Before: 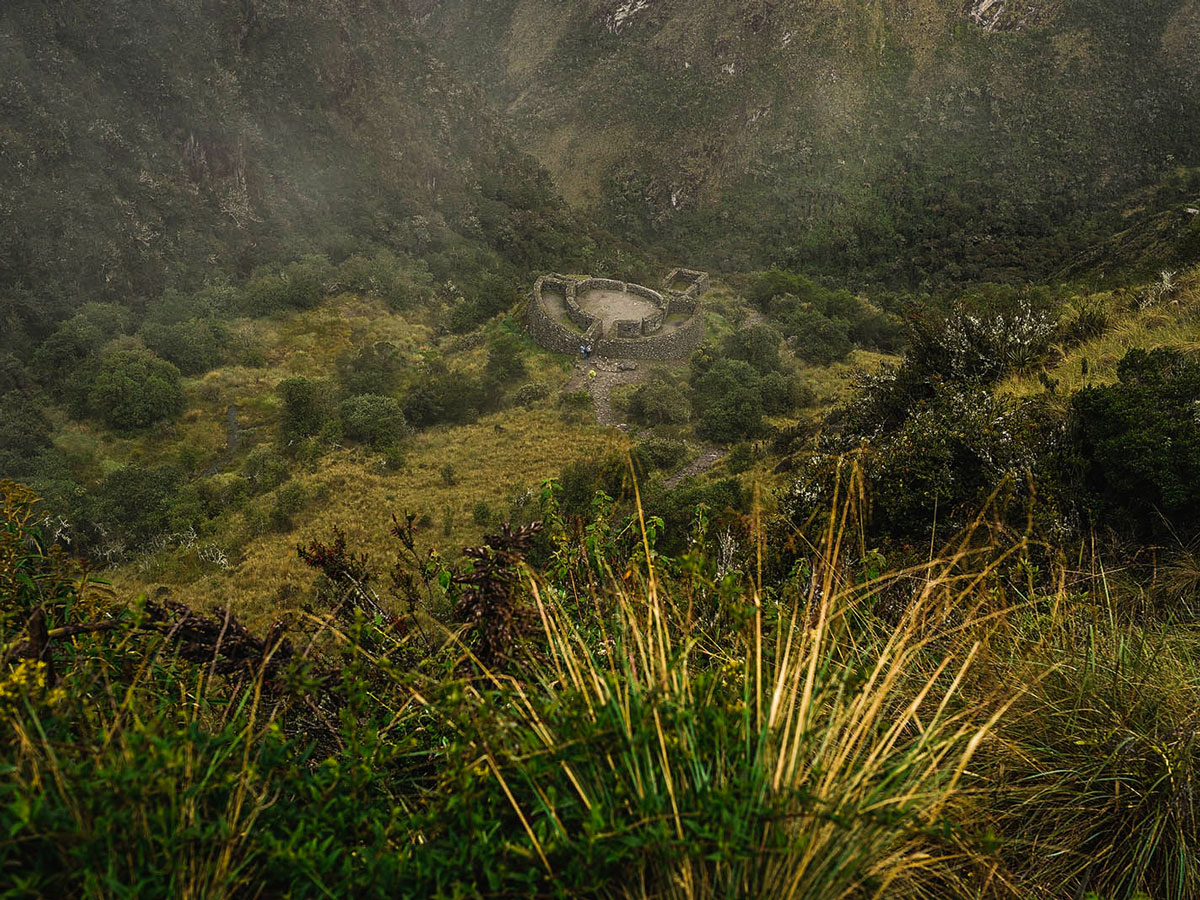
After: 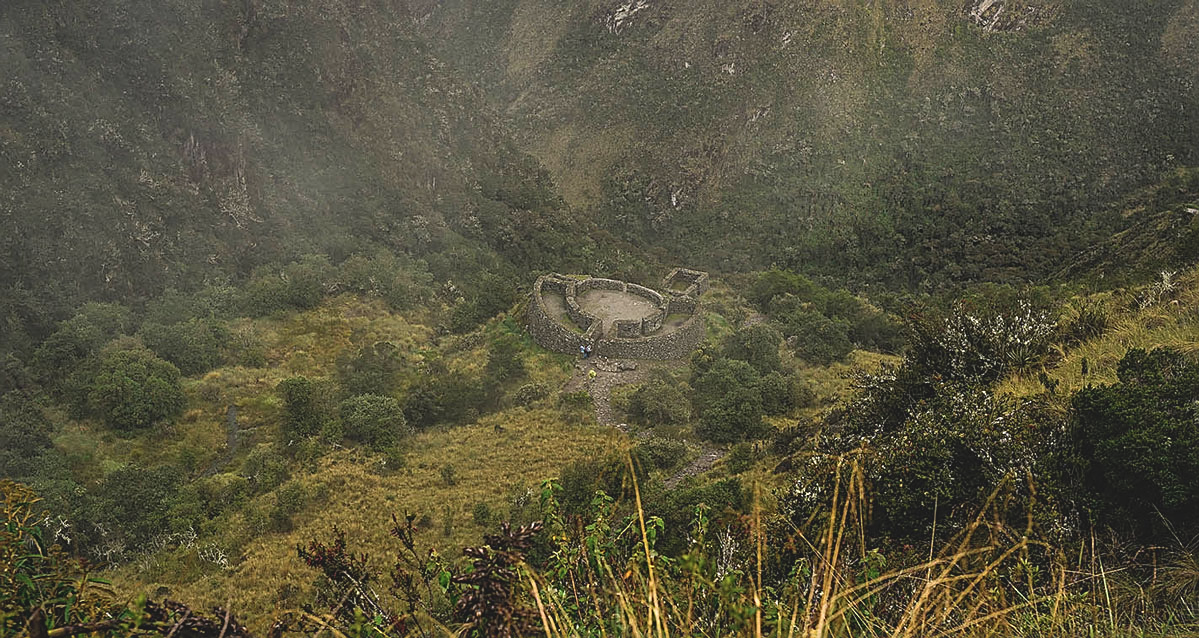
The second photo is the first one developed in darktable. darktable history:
contrast brightness saturation: contrast -0.146, brightness 0.042, saturation -0.131
sharpen: on, module defaults
crop: right 0.001%, bottom 29.037%
levels: levels [0, 0.499, 1]
